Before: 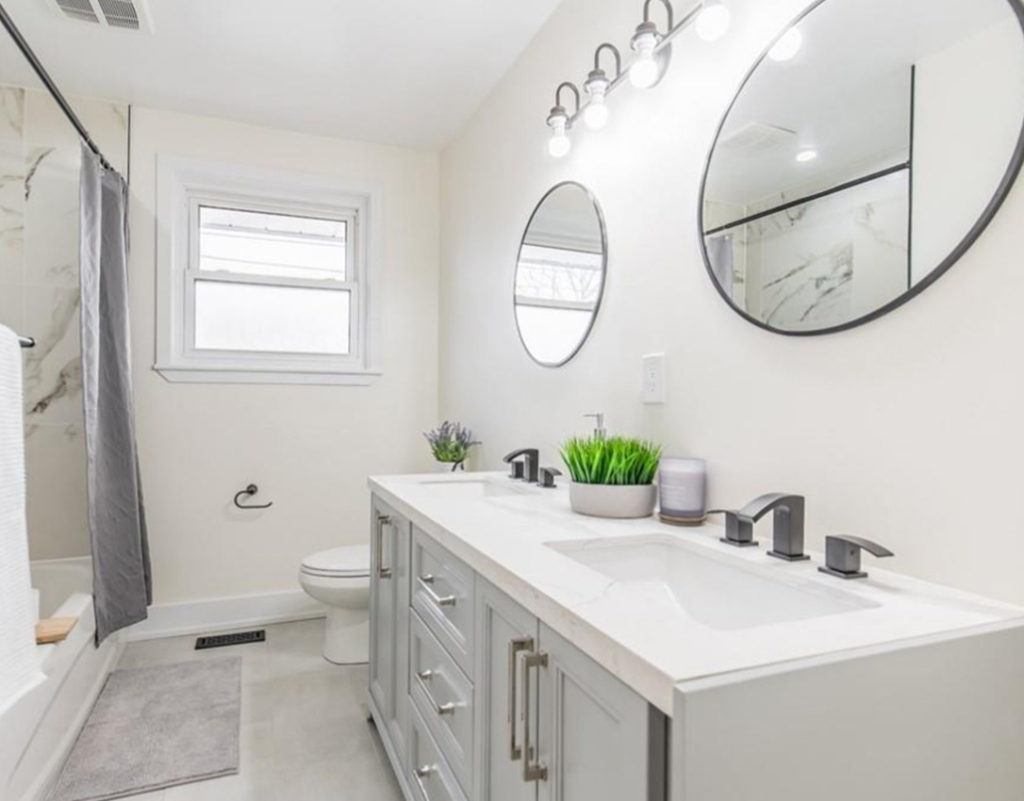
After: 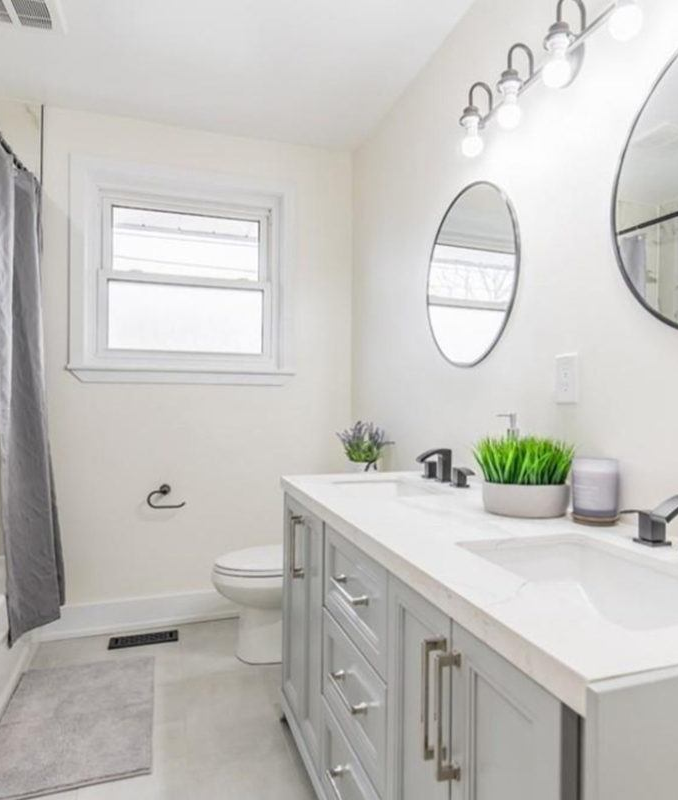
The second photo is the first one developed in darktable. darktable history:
crop and rotate: left 8.554%, right 25.204%
